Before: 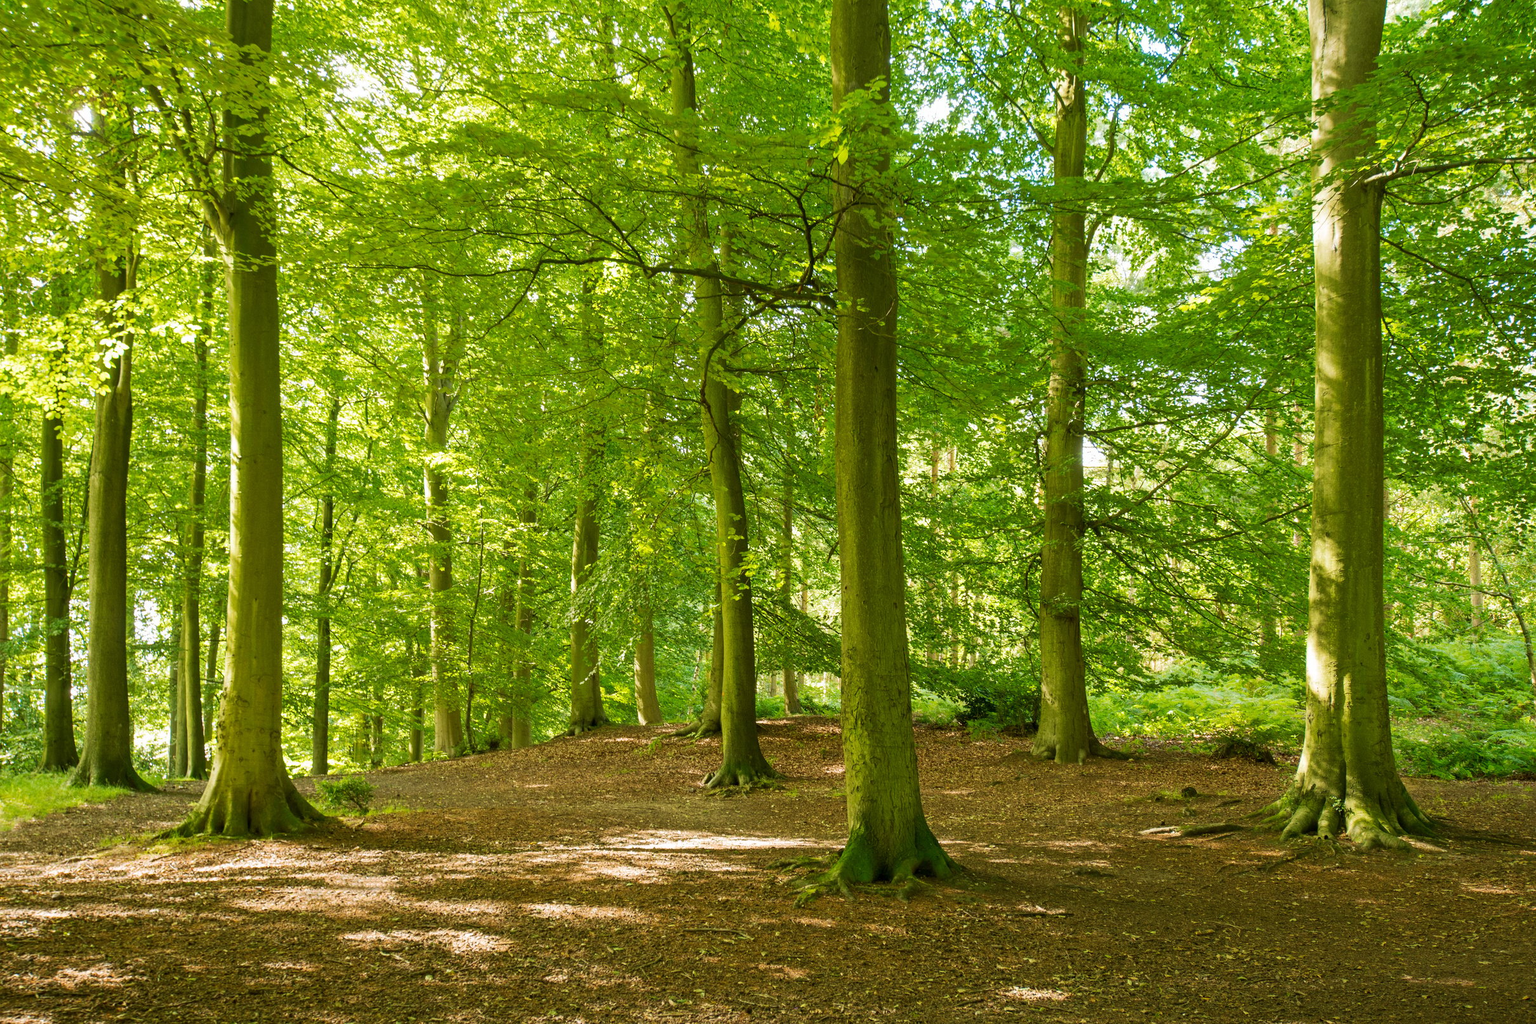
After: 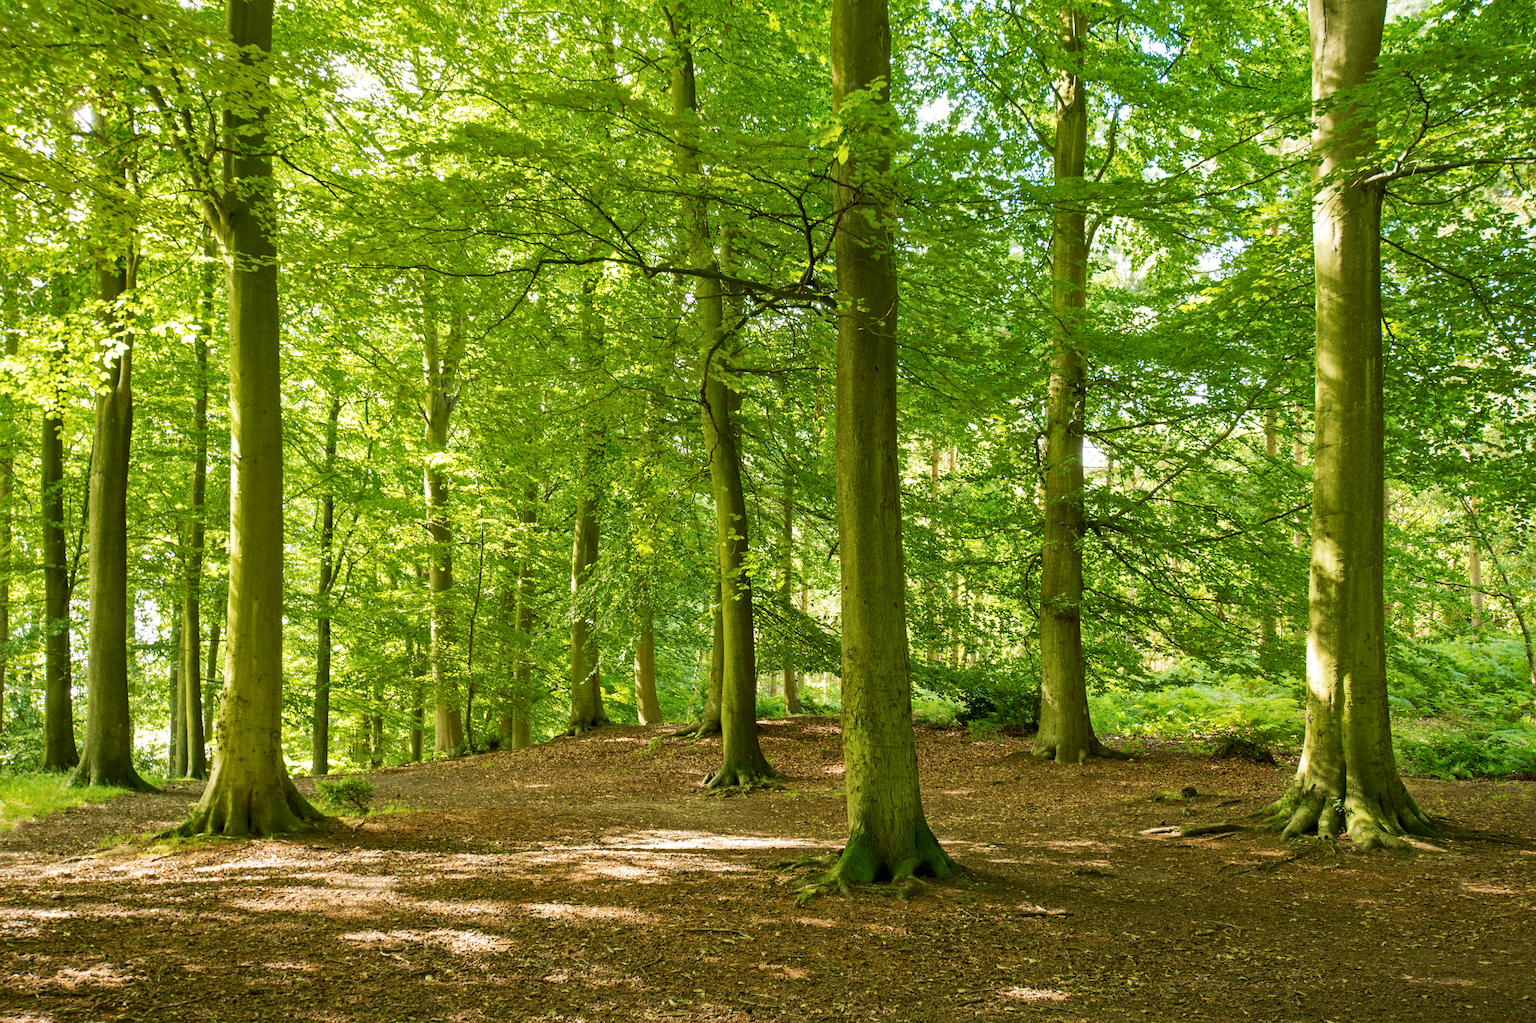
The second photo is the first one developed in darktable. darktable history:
local contrast: mode bilateral grid, contrast 20, coarseness 50, detail 131%, midtone range 0.2
